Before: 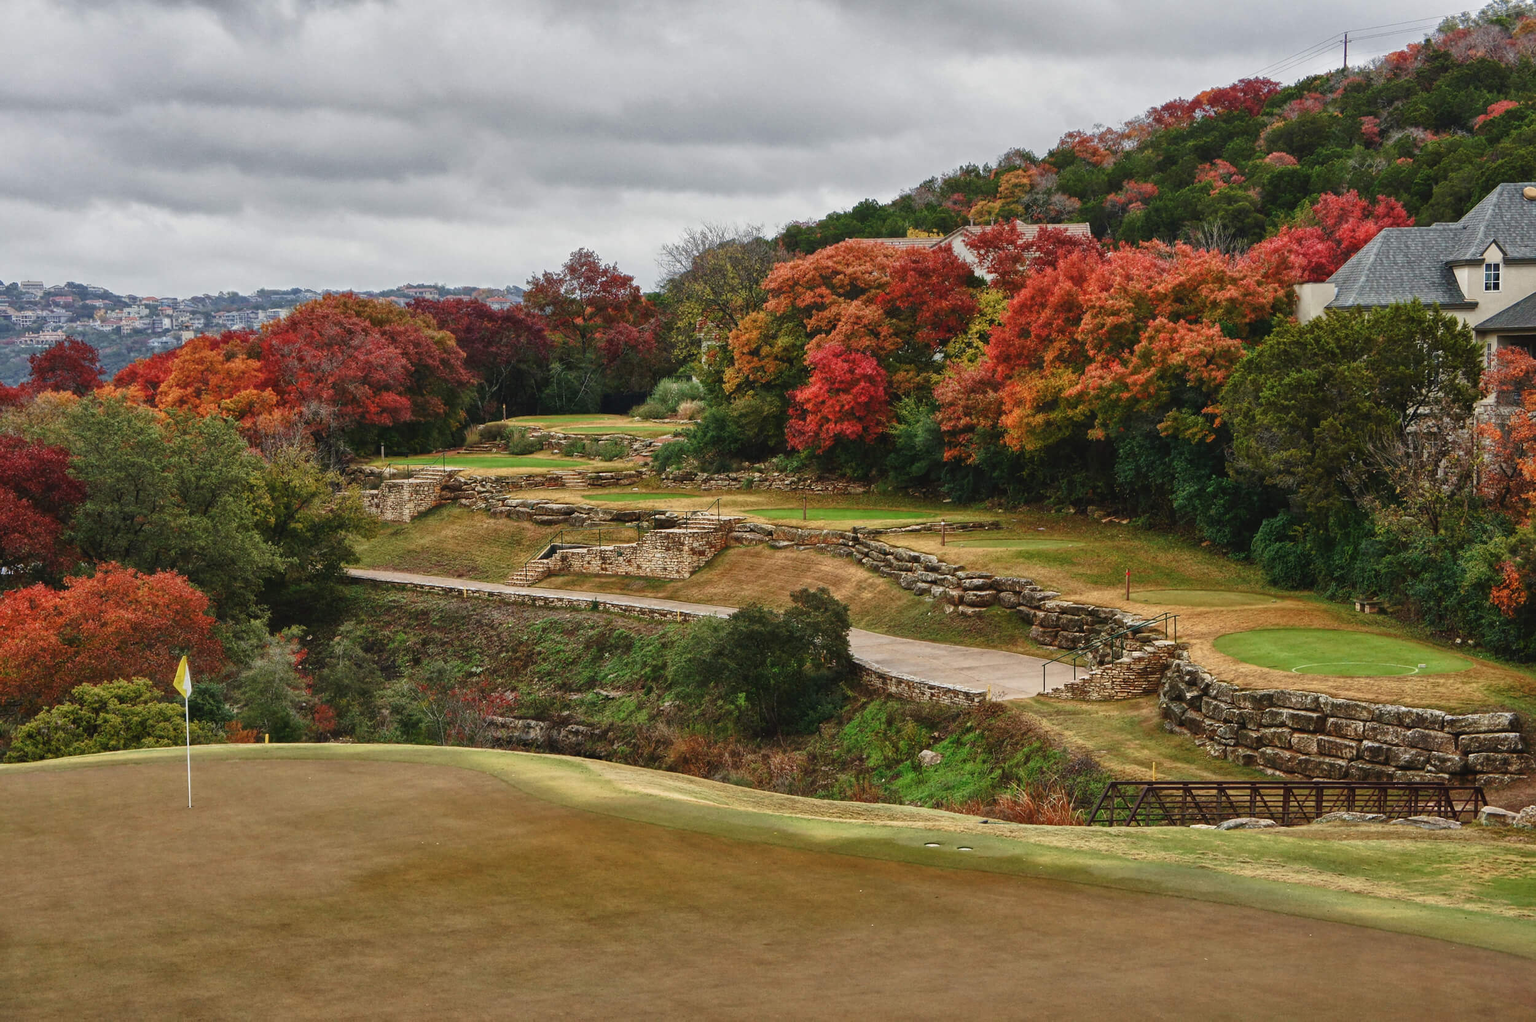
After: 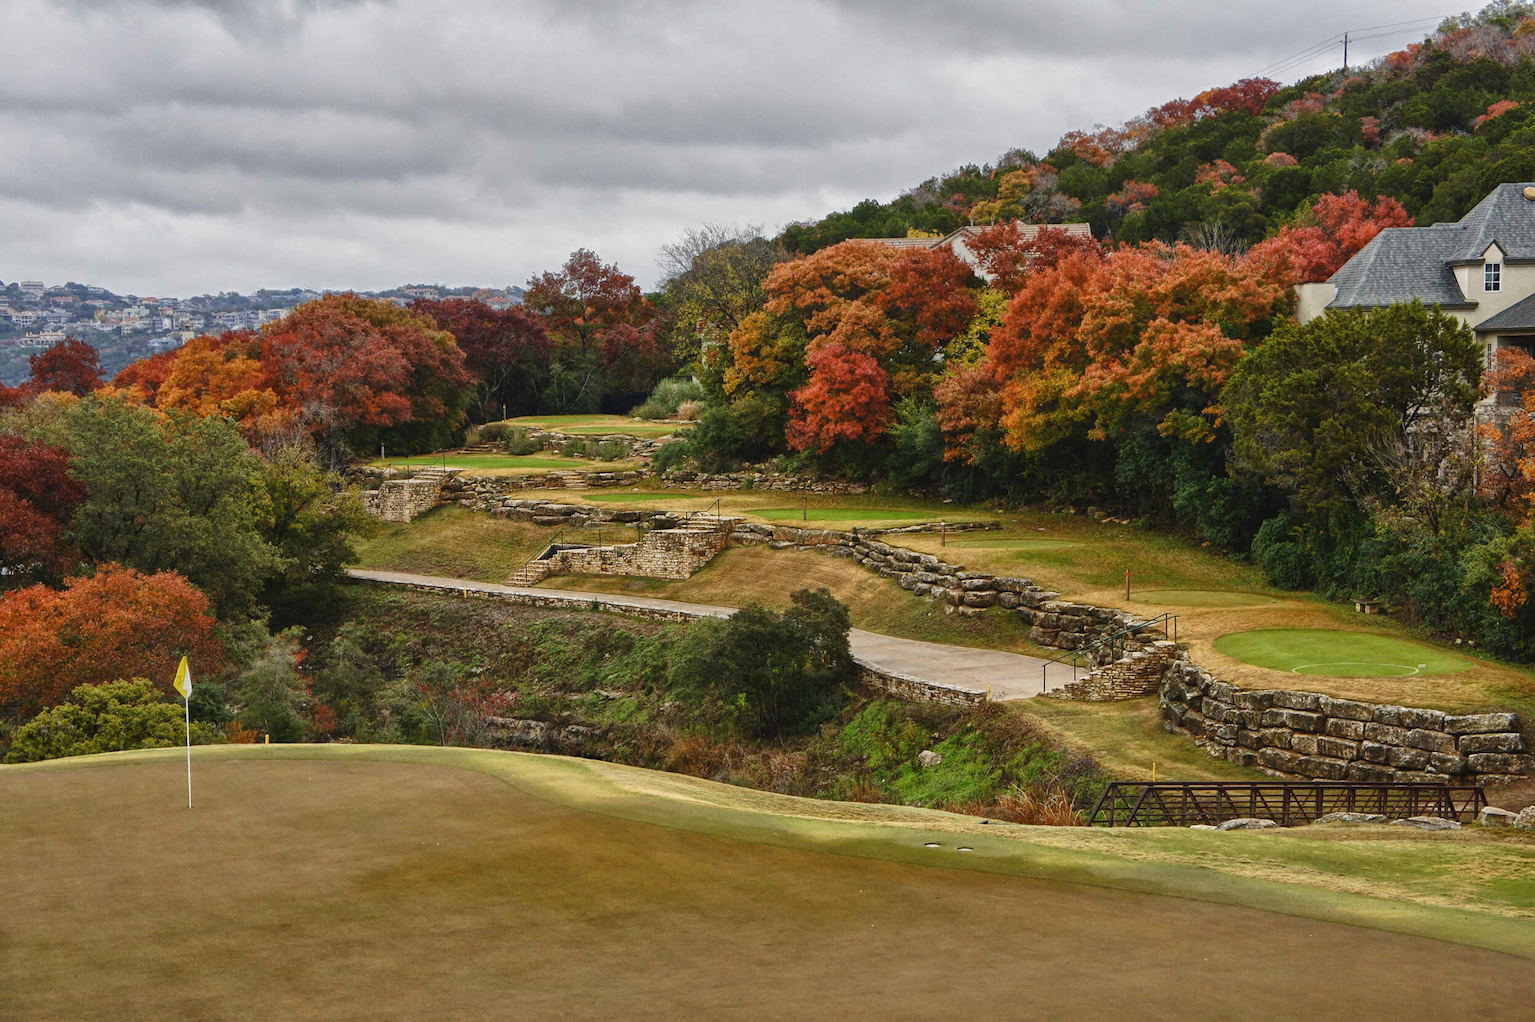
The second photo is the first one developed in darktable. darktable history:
white balance: emerald 1
color contrast: green-magenta contrast 0.8, blue-yellow contrast 1.1, unbound 0
